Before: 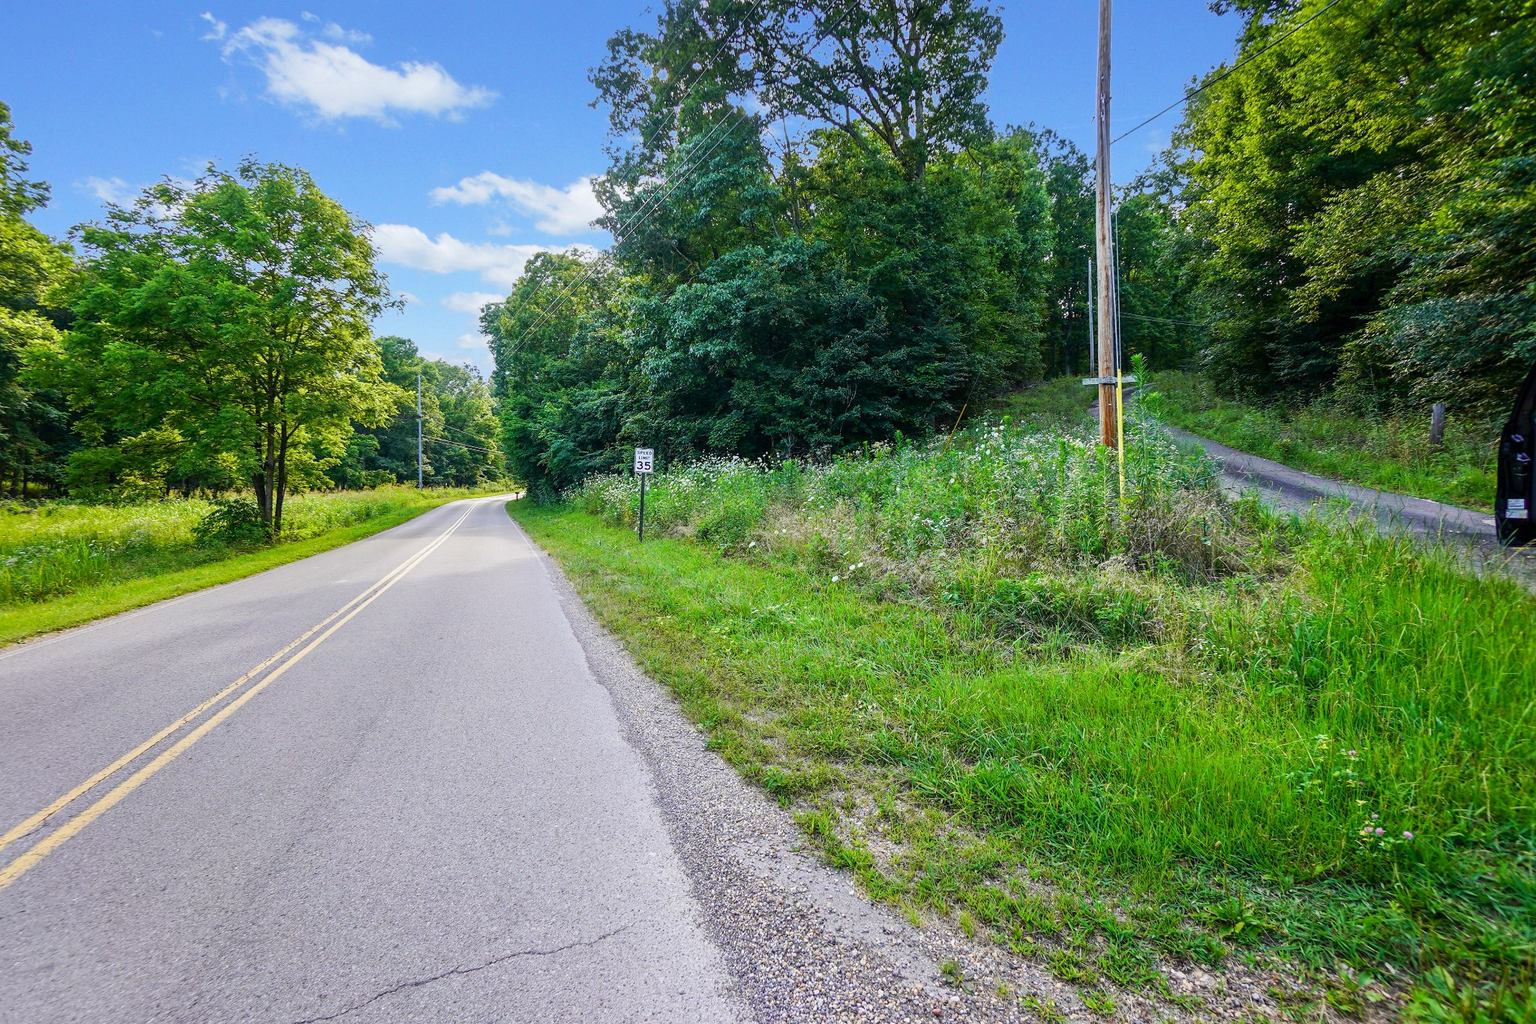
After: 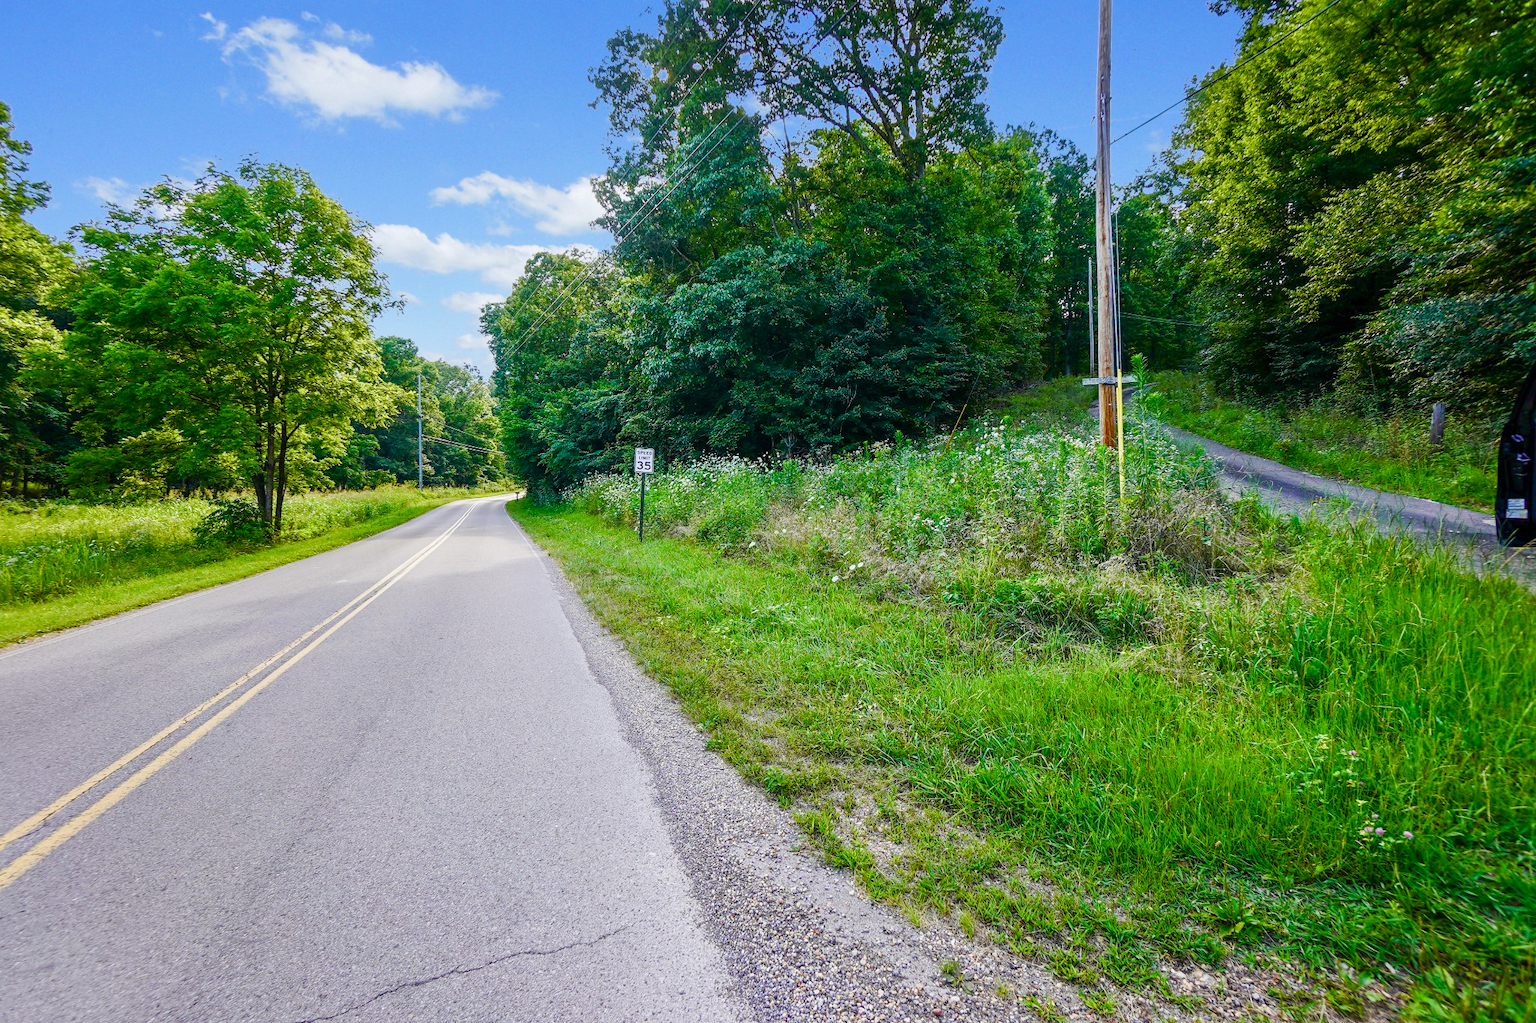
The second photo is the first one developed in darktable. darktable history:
color balance rgb: perceptual saturation grading › global saturation 0.763%, perceptual saturation grading › highlights -17.989%, perceptual saturation grading › mid-tones 32.616%, perceptual saturation grading › shadows 50.306%
contrast brightness saturation: contrast 0.051
